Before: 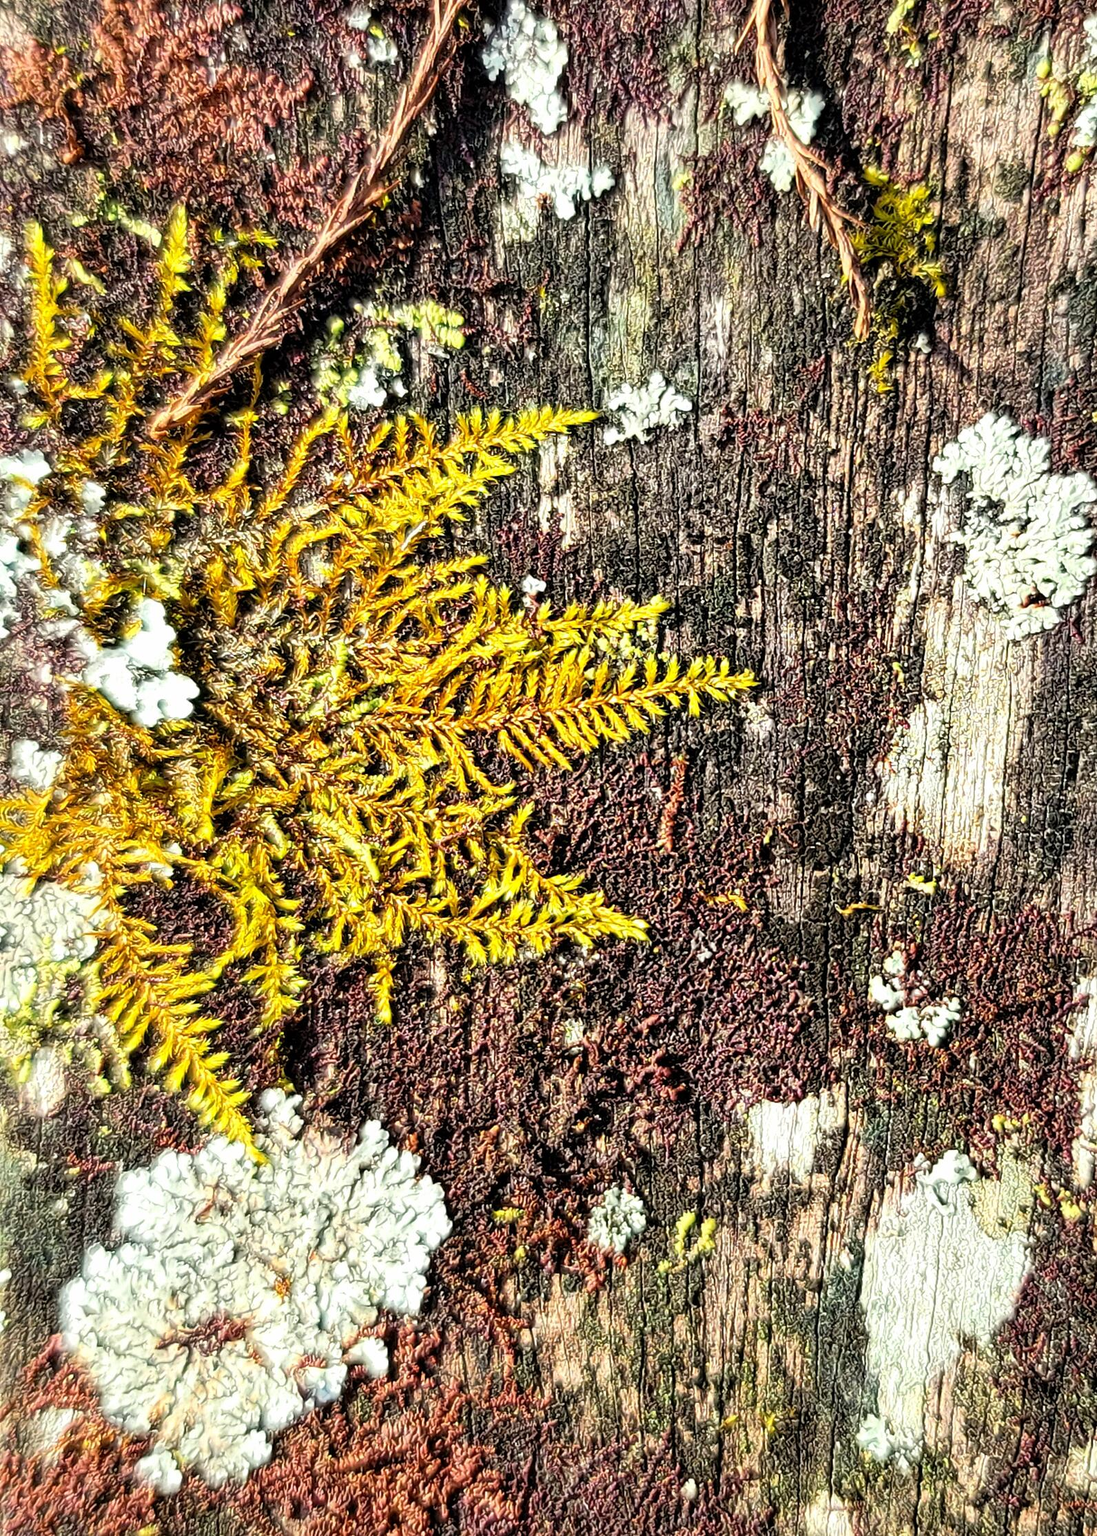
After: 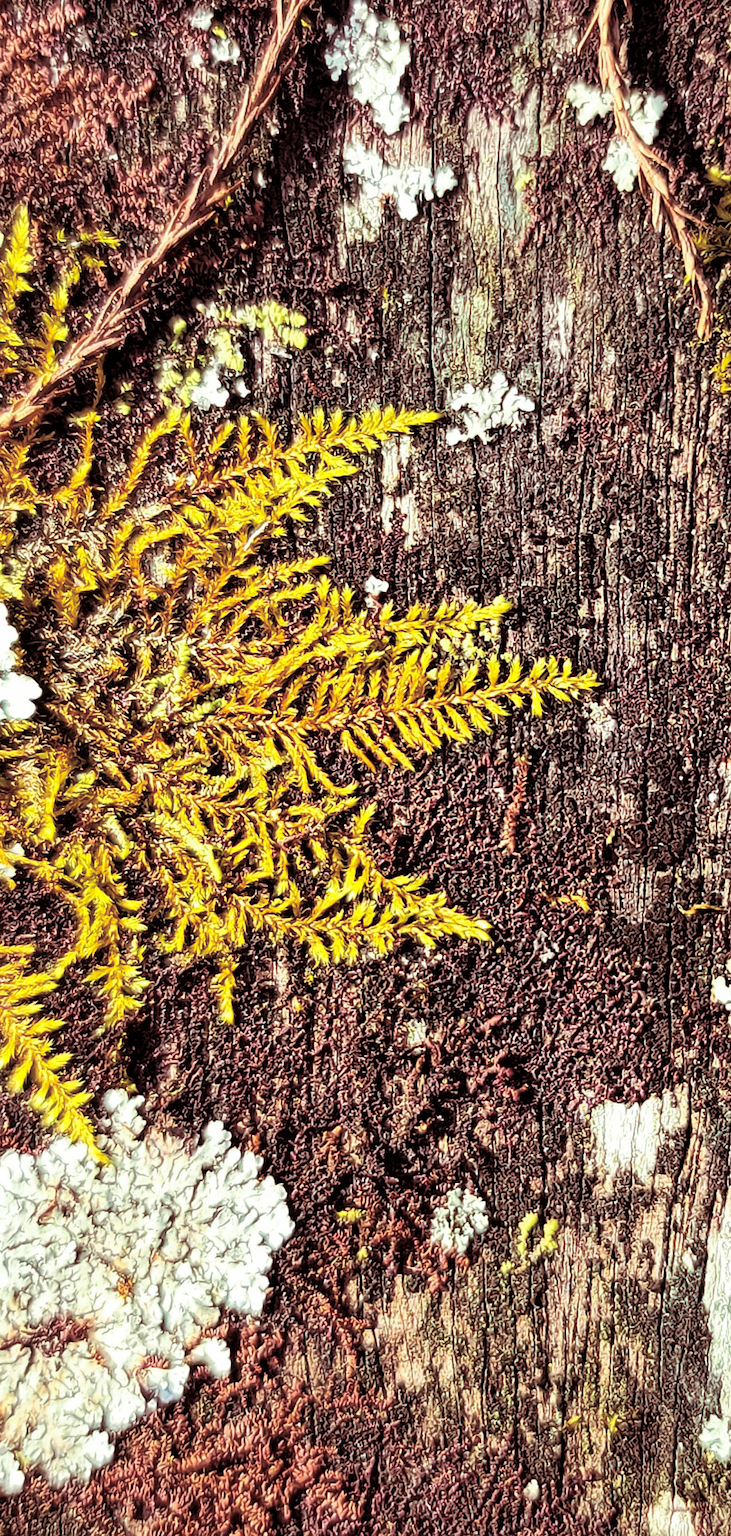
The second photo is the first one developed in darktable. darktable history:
split-toning: on, module defaults
crop and rotate: left 14.436%, right 18.898%
